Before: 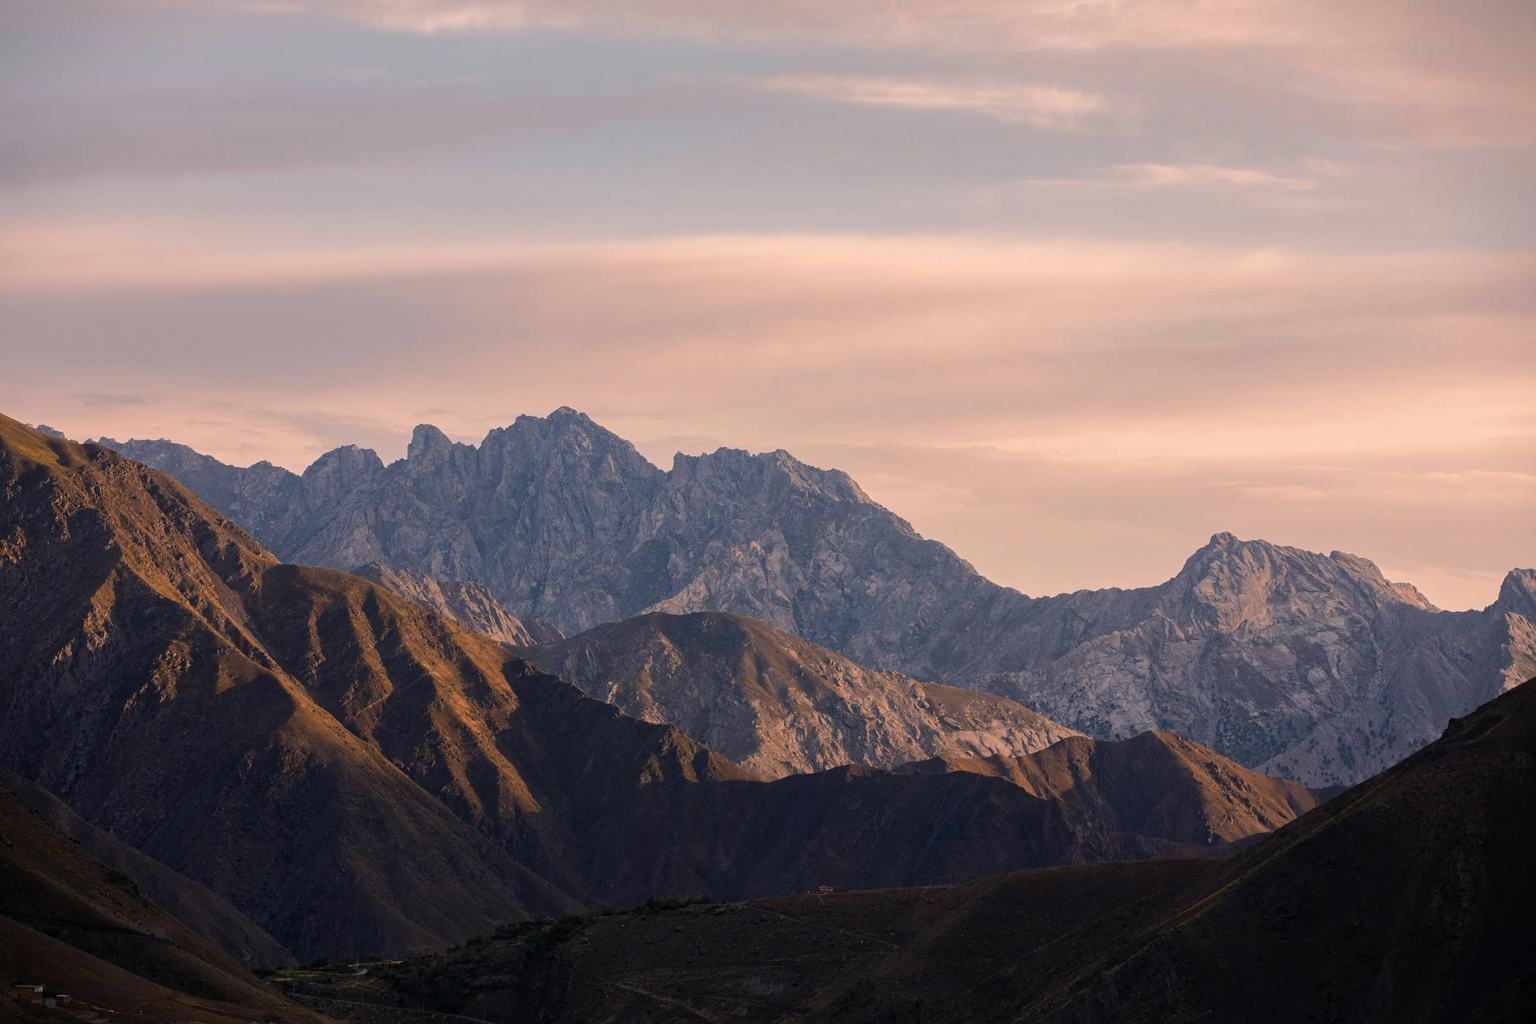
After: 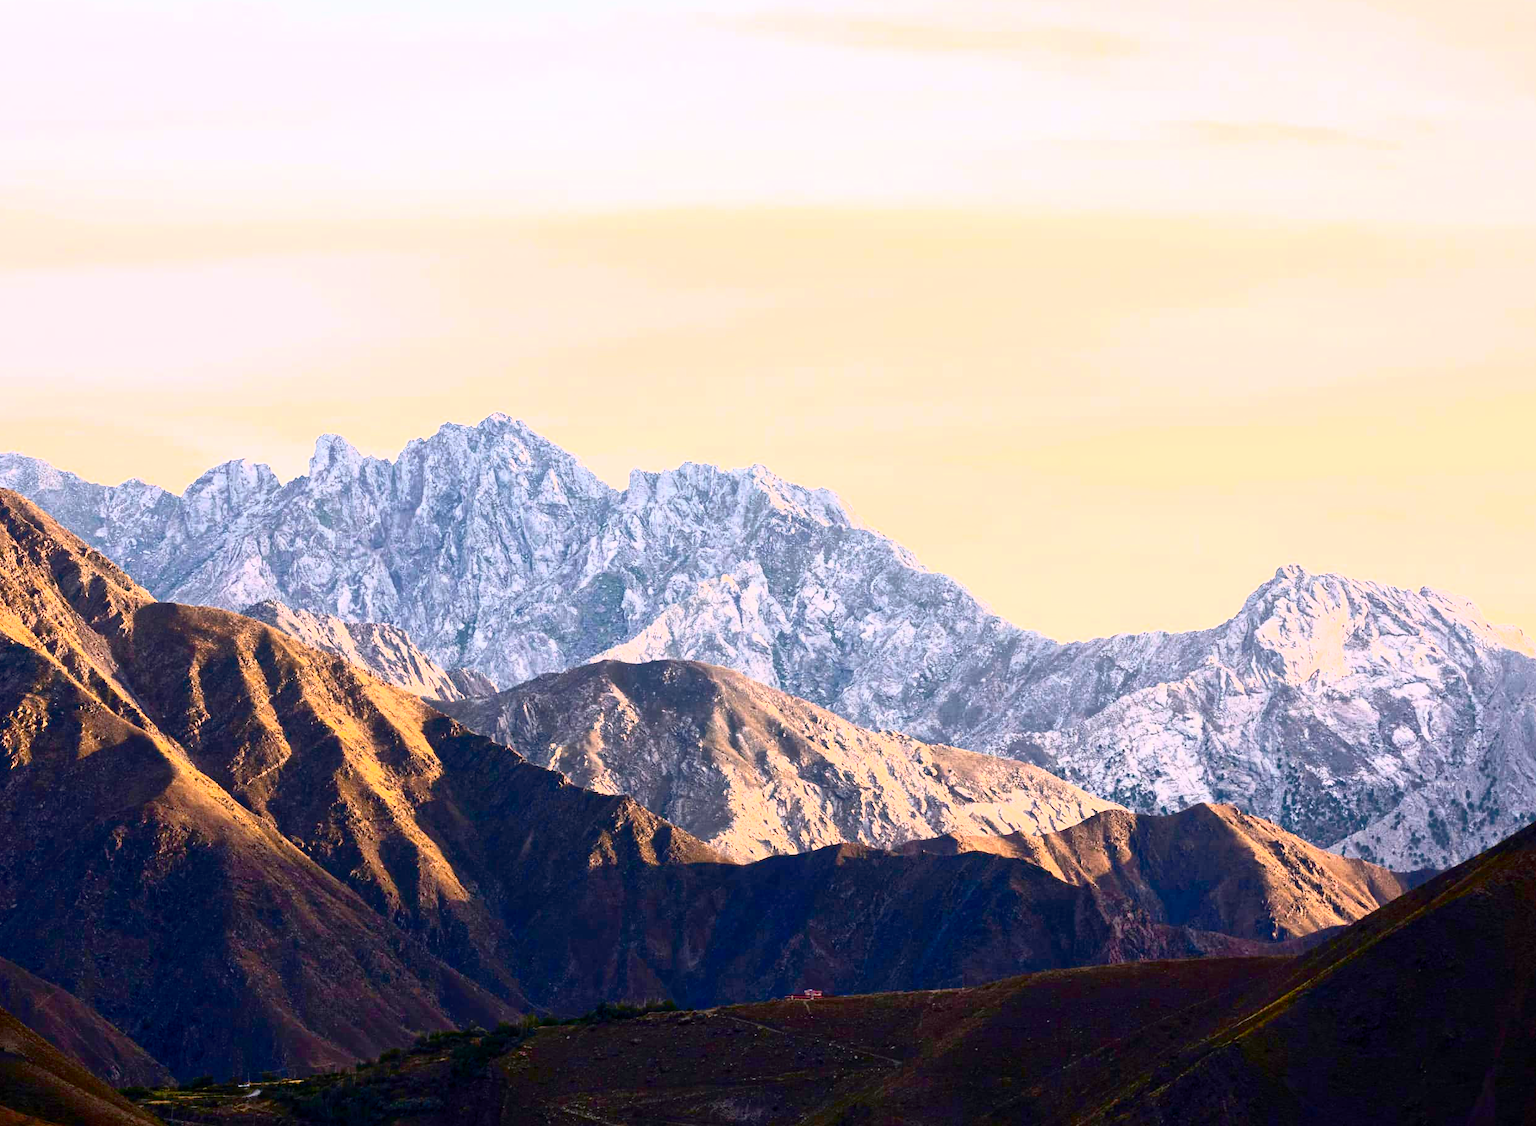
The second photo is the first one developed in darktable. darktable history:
color balance rgb: perceptual saturation grading › global saturation 19.536%, global vibrance 20%
exposure: black level correction 0.001, exposure 0.677 EV, compensate highlight preservation false
crop: left 9.841%, top 6.254%, right 7.065%, bottom 2.363%
contrast brightness saturation: contrast 0.414, brightness 0.042, saturation 0.25
shadows and highlights: highlights color adjustment 0.492%
tone curve: curves: ch0 [(0, 0) (0.003, 0.003) (0.011, 0.011) (0.025, 0.026) (0.044, 0.045) (0.069, 0.087) (0.1, 0.141) (0.136, 0.202) (0.177, 0.271) (0.224, 0.357) (0.277, 0.461) (0.335, 0.583) (0.399, 0.685) (0.468, 0.782) (0.543, 0.867) (0.623, 0.927) (0.709, 0.96) (0.801, 0.975) (0.898, 0.987) (1, 1)], color space Lab, independent channels, preserve colors none
